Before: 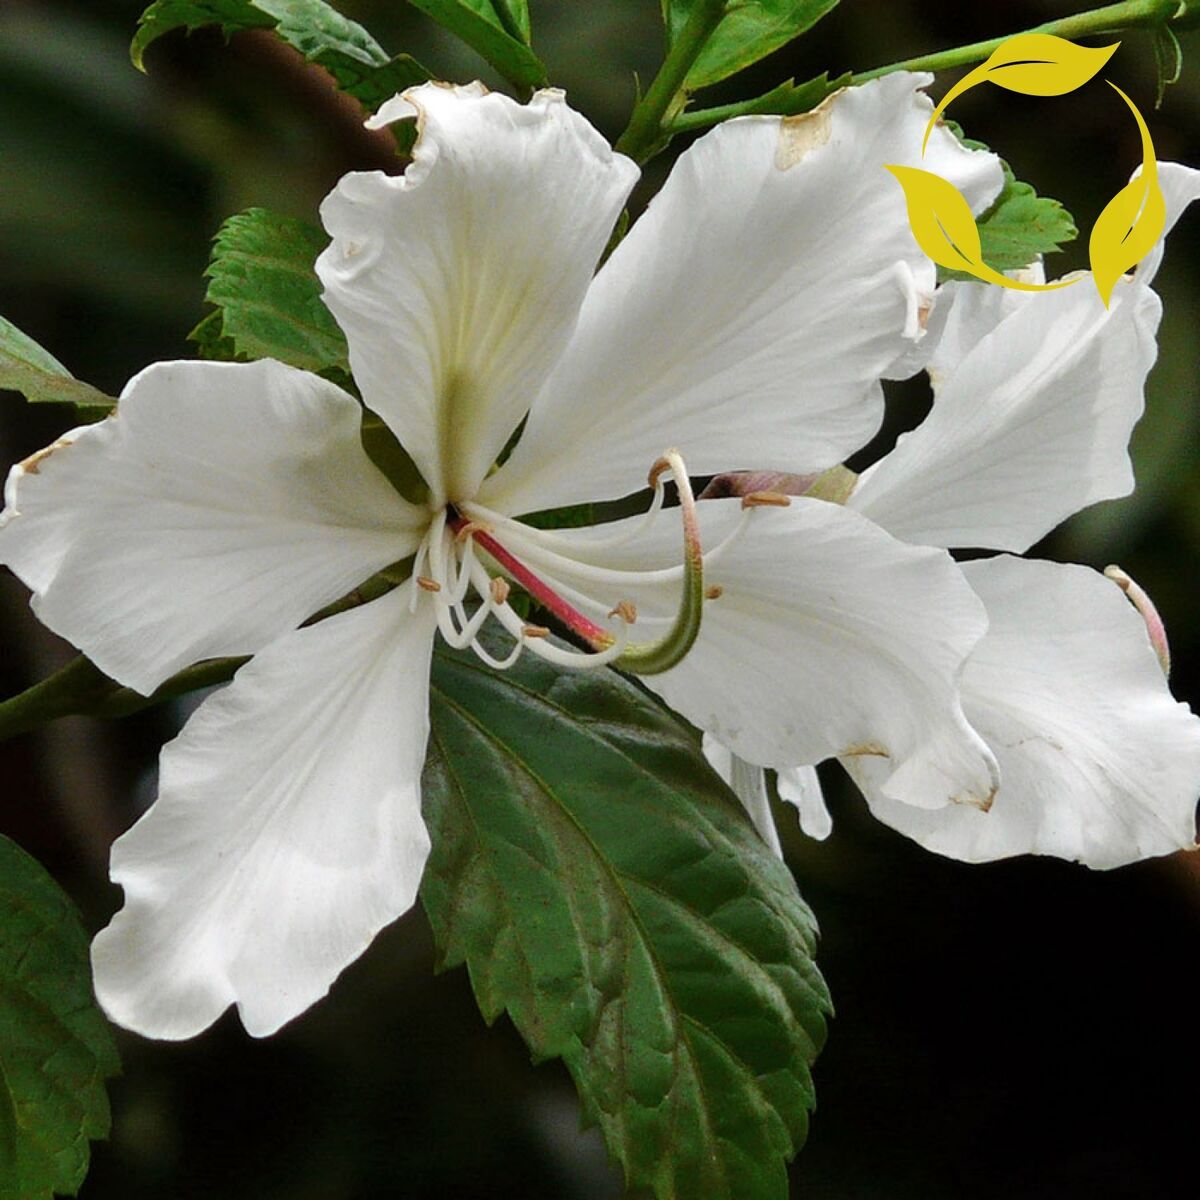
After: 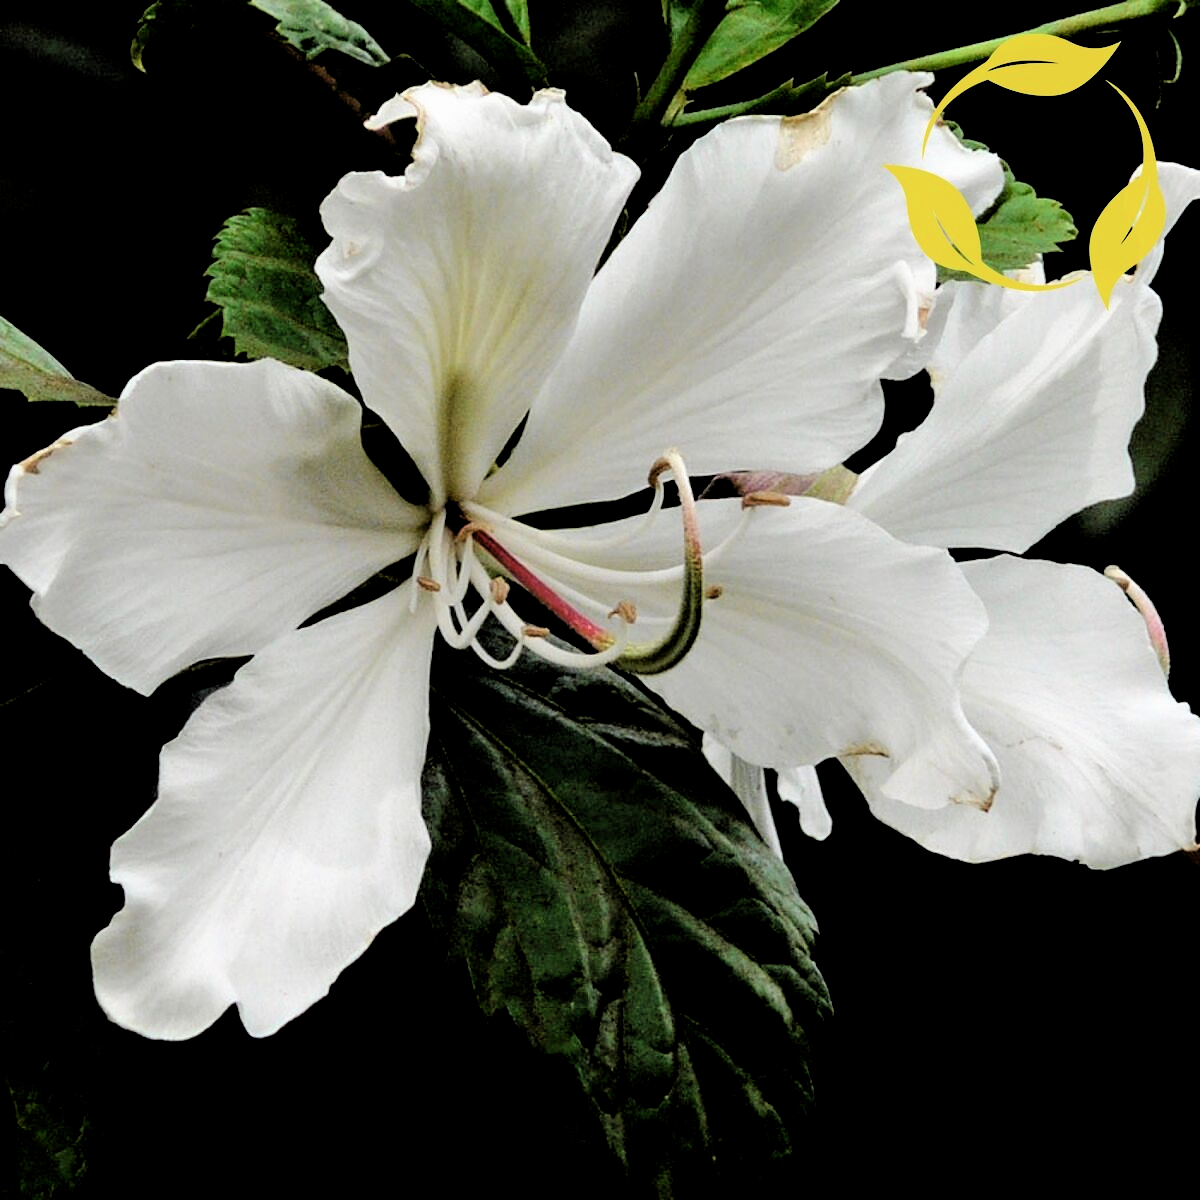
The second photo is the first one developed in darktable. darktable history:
filmic rgb: middle gray luminance 13.64%, black relative exposure -2.04 EV, white relative exposure 3.1 EV, target black luminance 0%, hardness 1.8, latitude 59.23%, contrast 1.714, highlights saturation mix 6.42%, shadows ↔ highlights balance -36.93%
